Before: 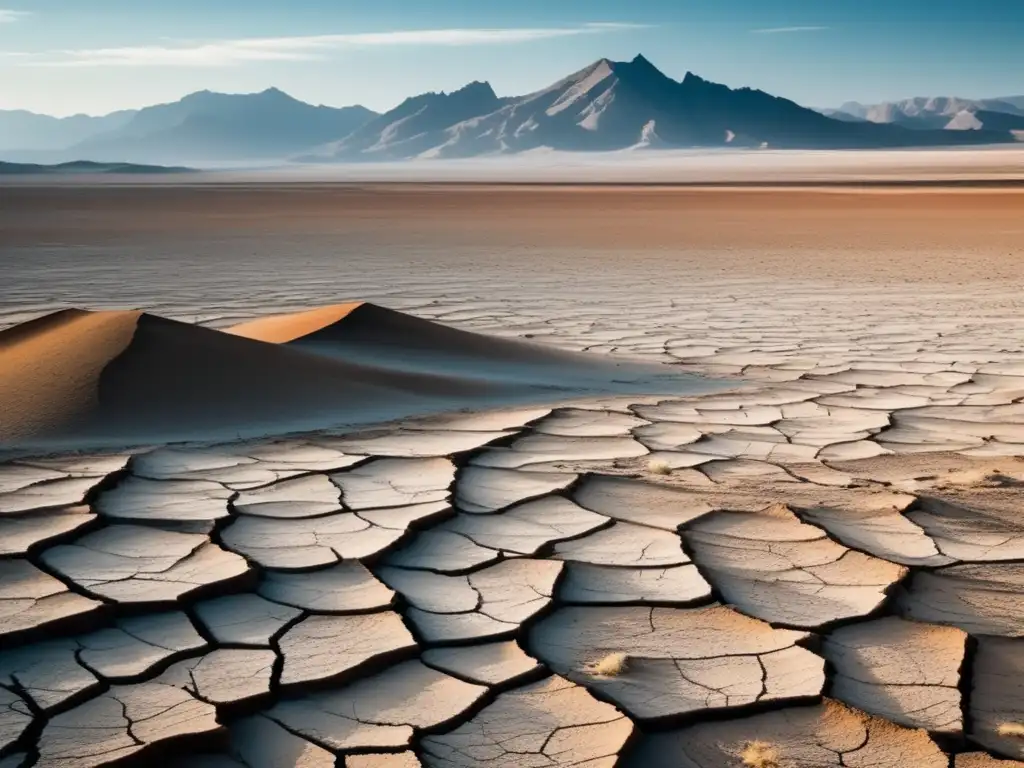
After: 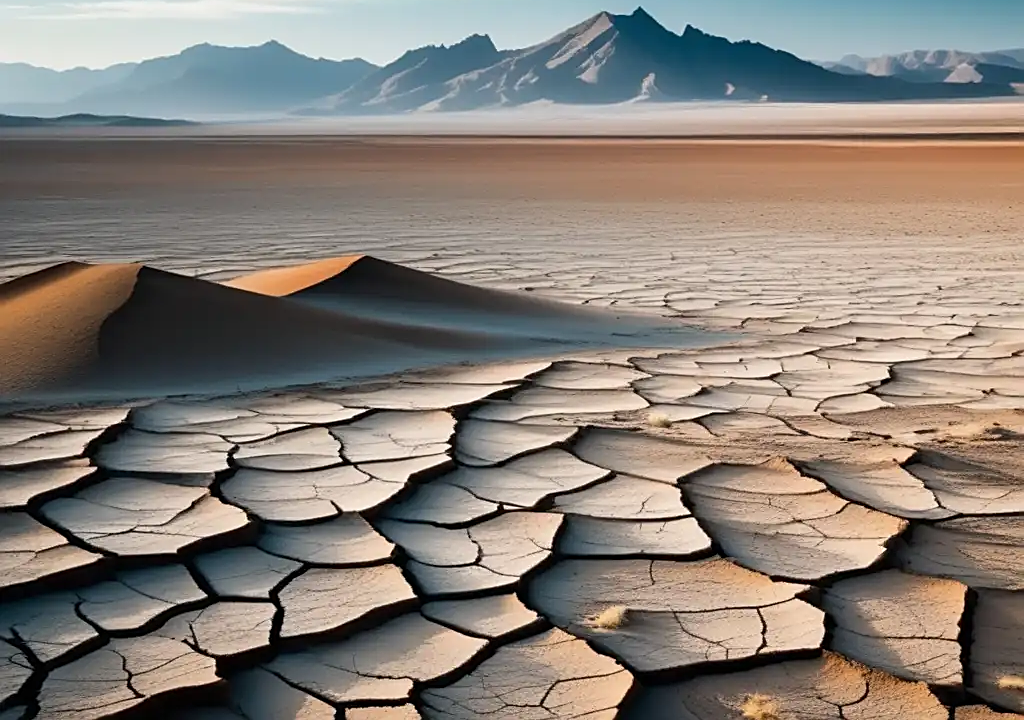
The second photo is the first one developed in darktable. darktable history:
sharpen: radius 1.967
crop and rotate: top 6.25%
